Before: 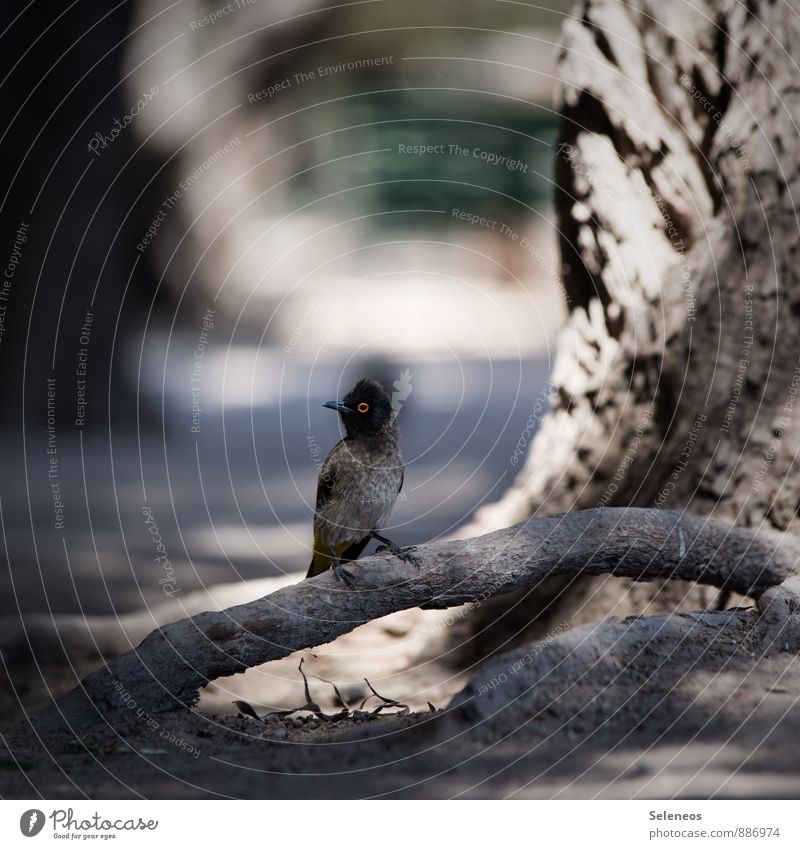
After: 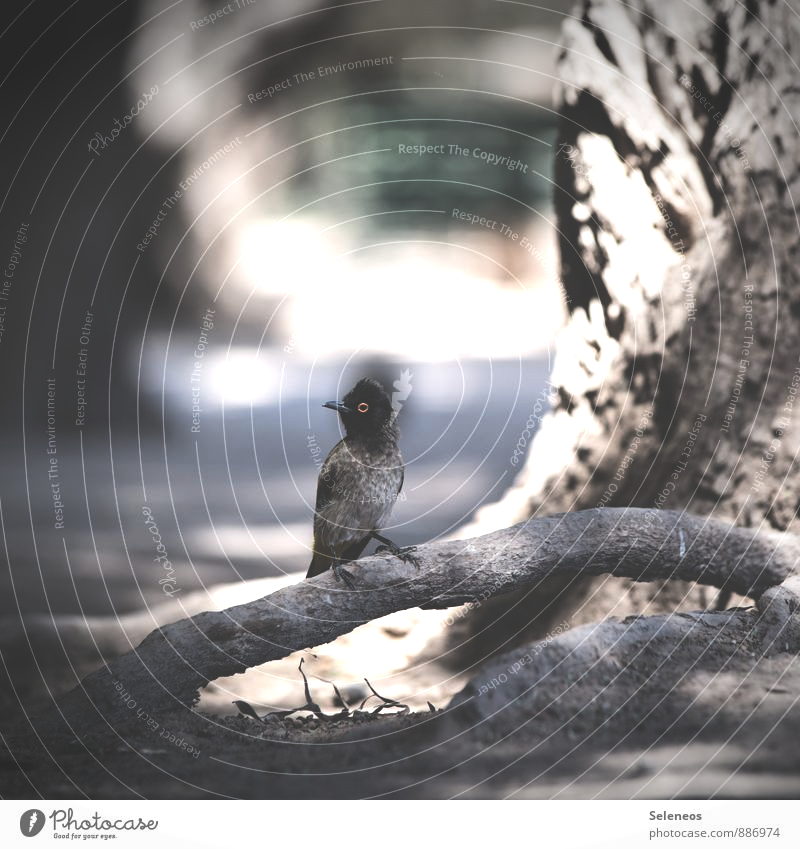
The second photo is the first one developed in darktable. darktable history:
exposure: black level correction -0.062, exposure -0.05 EV, compensate highlight preservation false
tone equalizer: -8 EV -1.1 EV, -7 EV -1.04 EV, -6 EV -0.886 EV, -5 EV -0.594 EV, -3 EV 0.608 EV, -2 EV 0.839 EV, -1 EV 0.989 EV, +0 EV 1.06 EV, edges refinement/feathering 500, mask exposure compensation -1.57 EV, preserve details no
vignetting: fall-off start 100.82%, width/height ratio 1.311, unbound false
